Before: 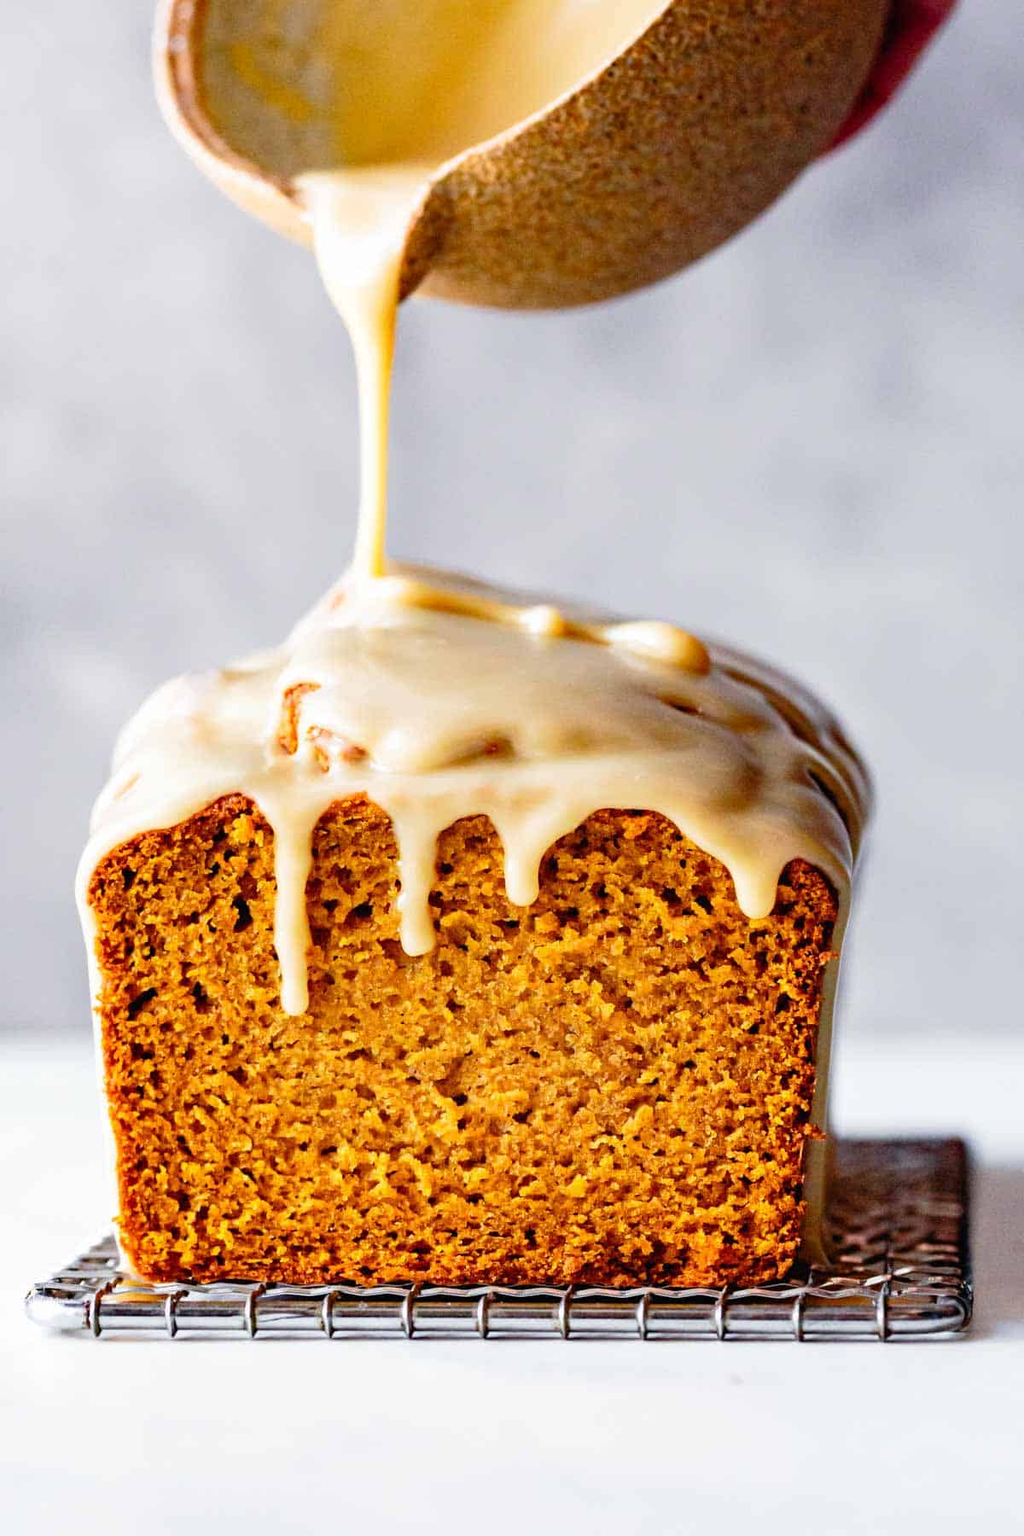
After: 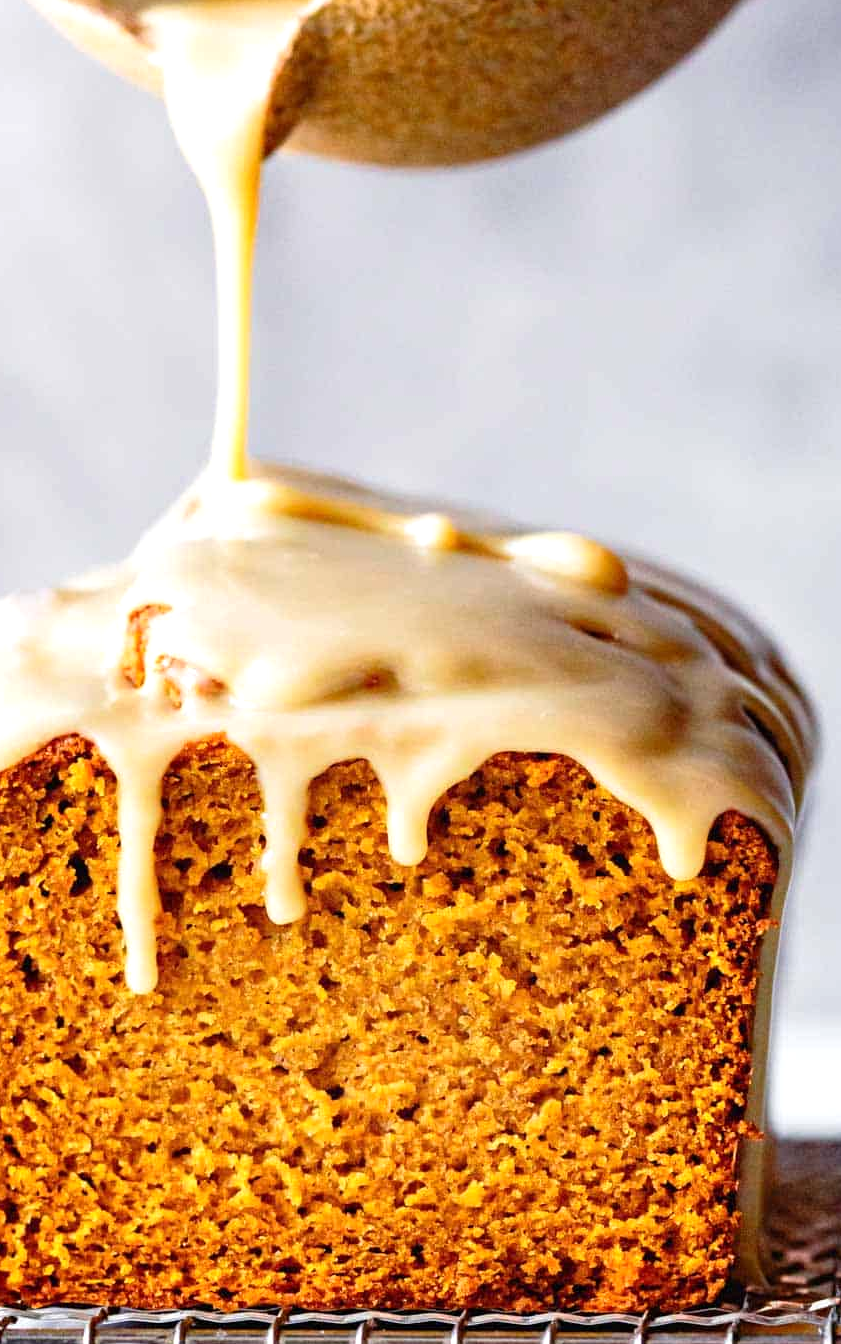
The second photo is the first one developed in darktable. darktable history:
crop and rotate: left 17.002%, top 10.899%, right 12.894%, bottom 14.399%
exposure: exposure 0.203 EV, compensate highlight preservation false
